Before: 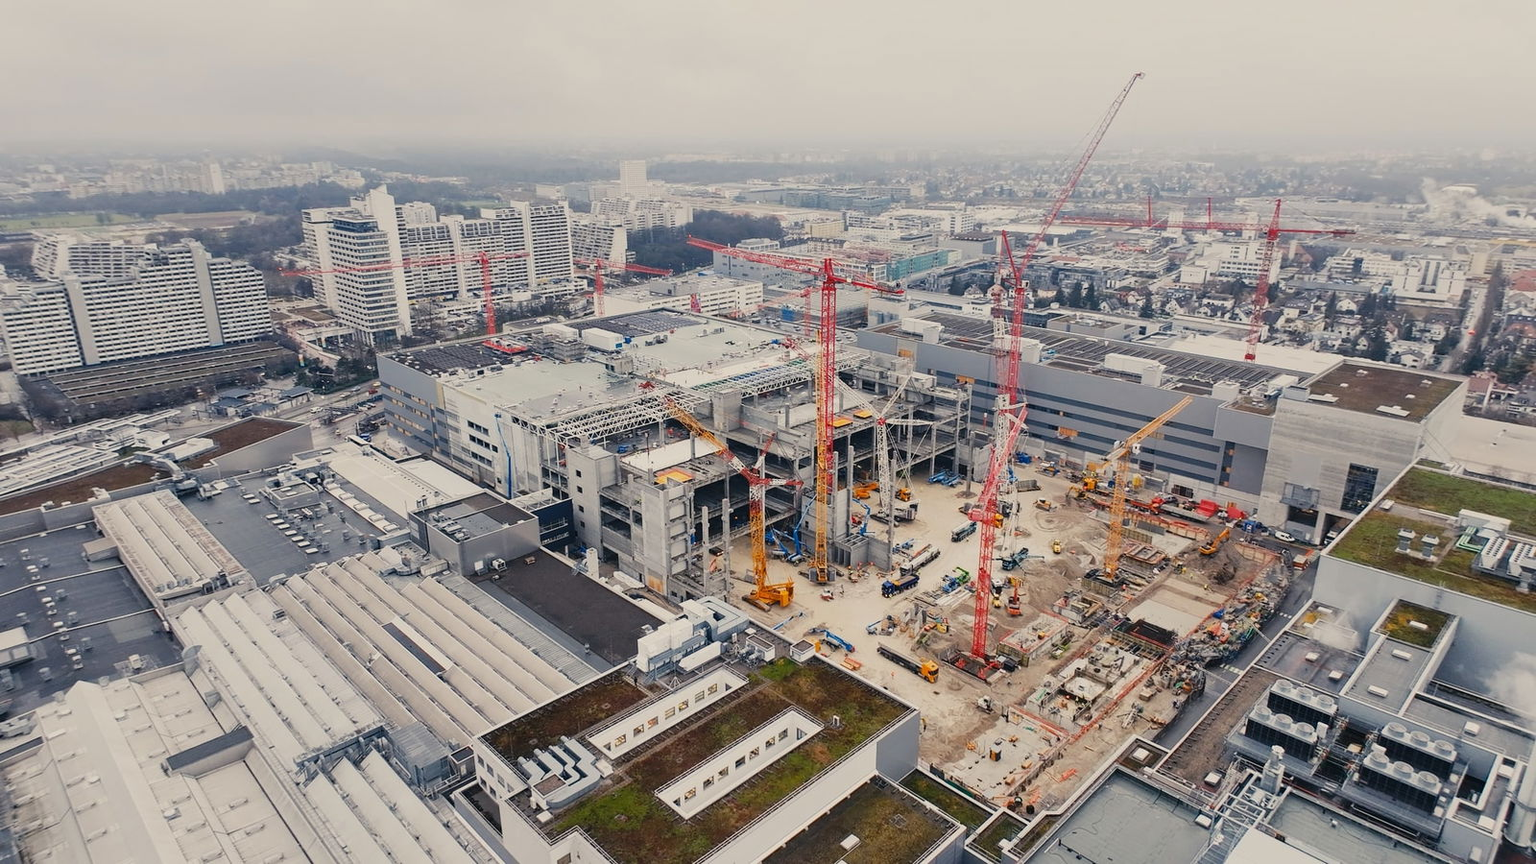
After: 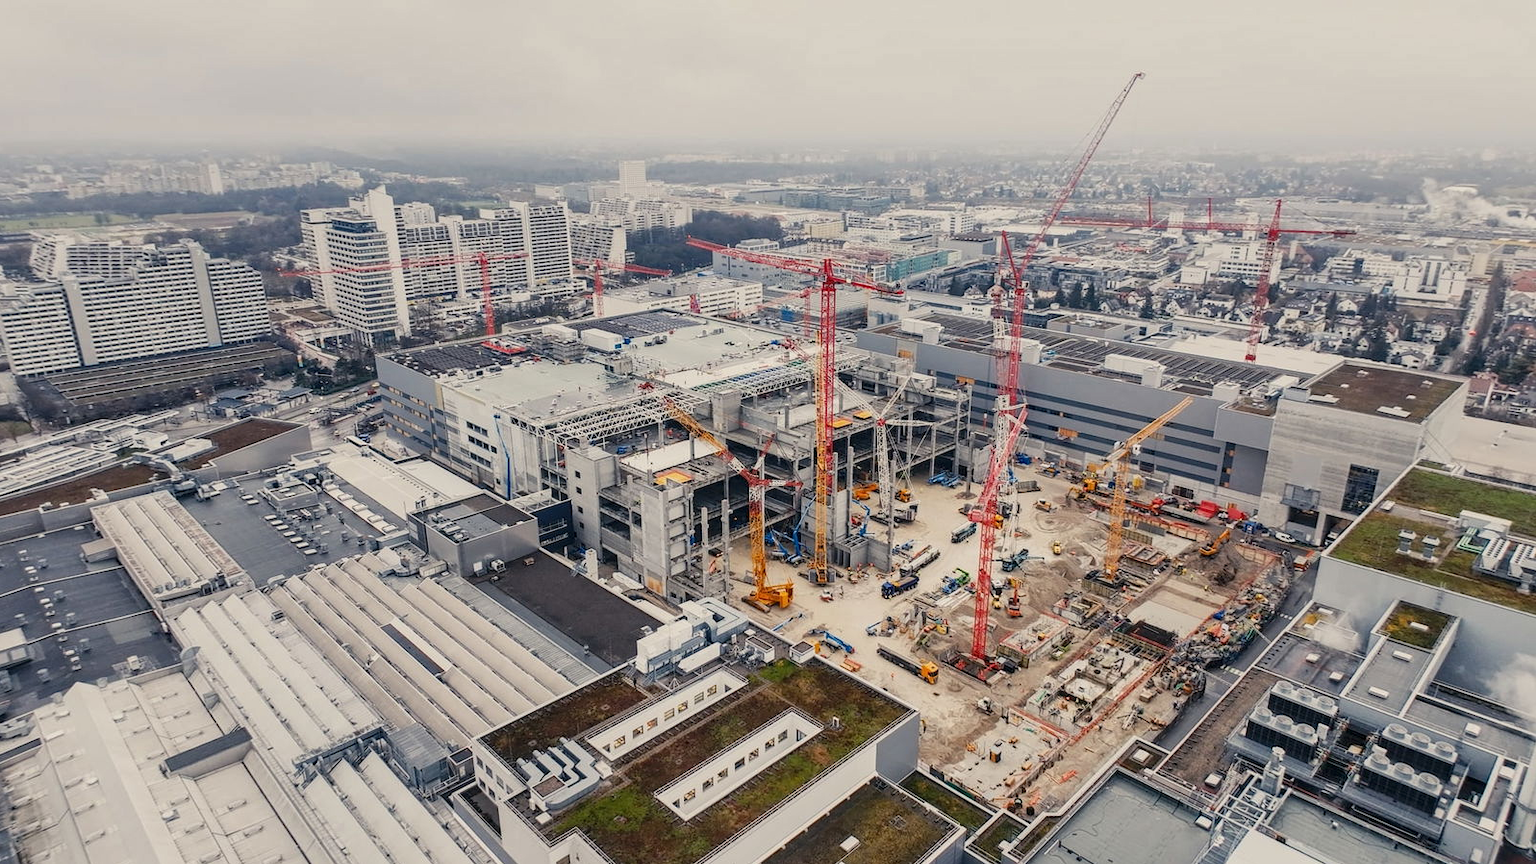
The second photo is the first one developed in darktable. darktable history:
tone equalizer: on, module defaults
local contrast: on, module defaults
crop and rotate: left 0.126%
